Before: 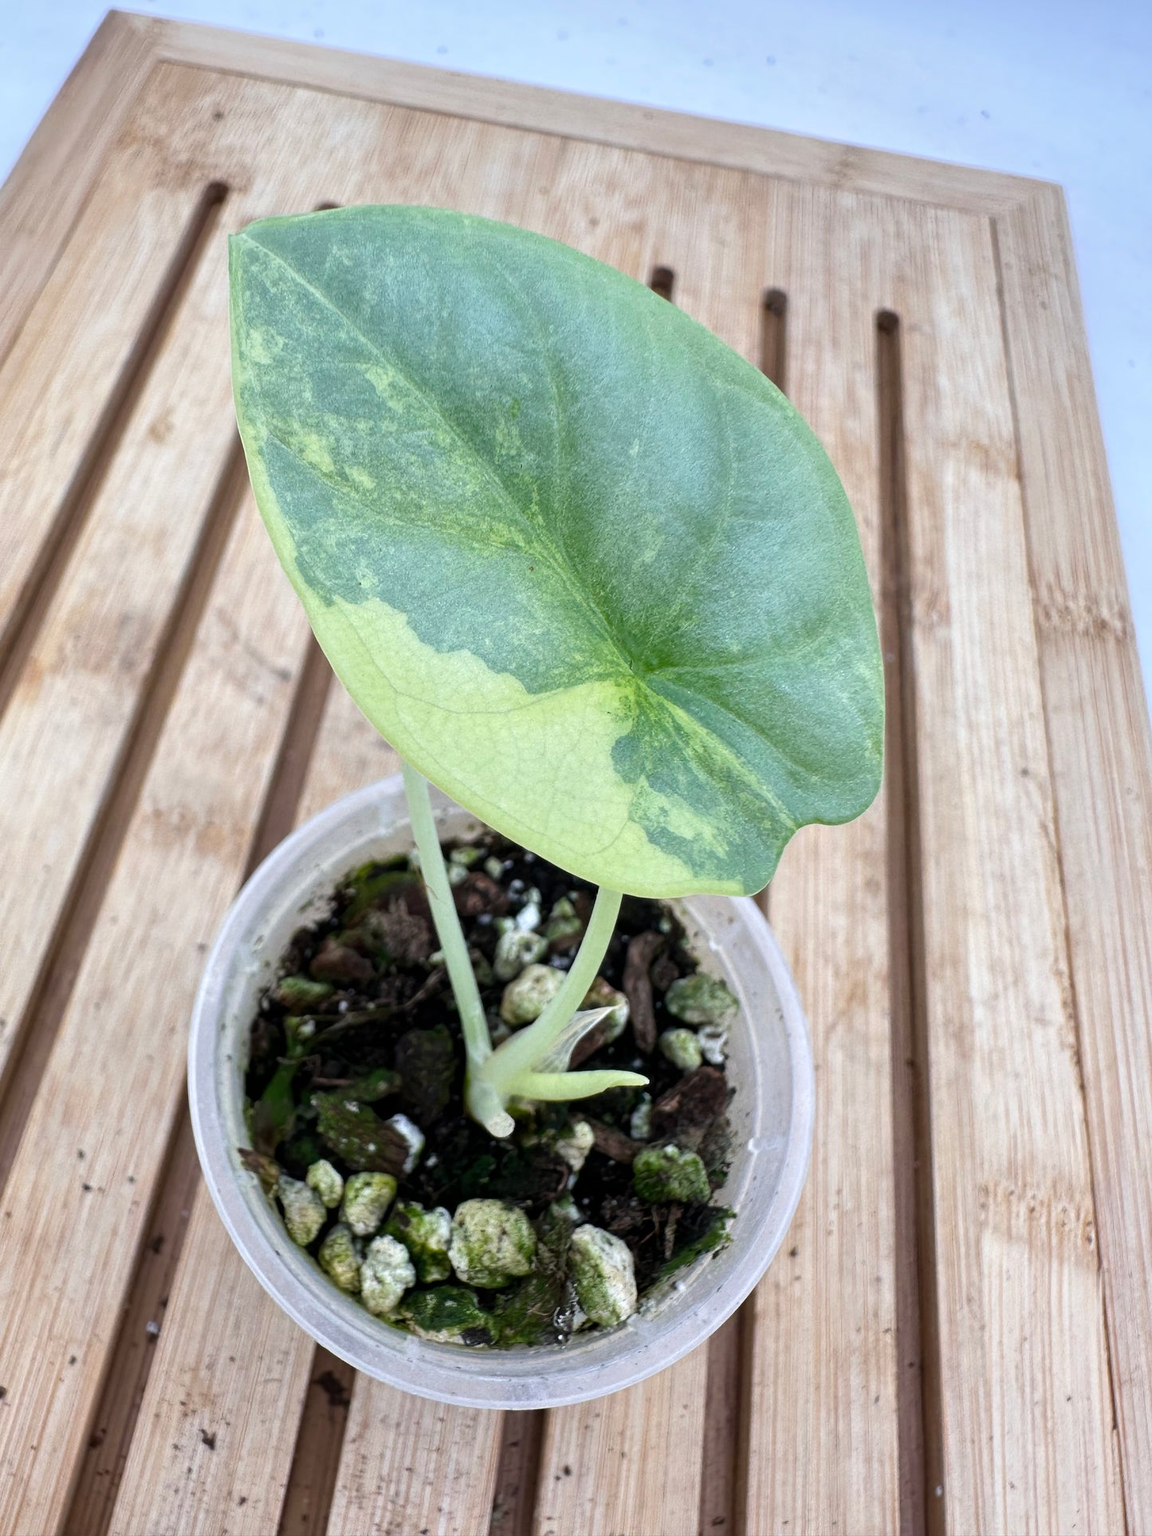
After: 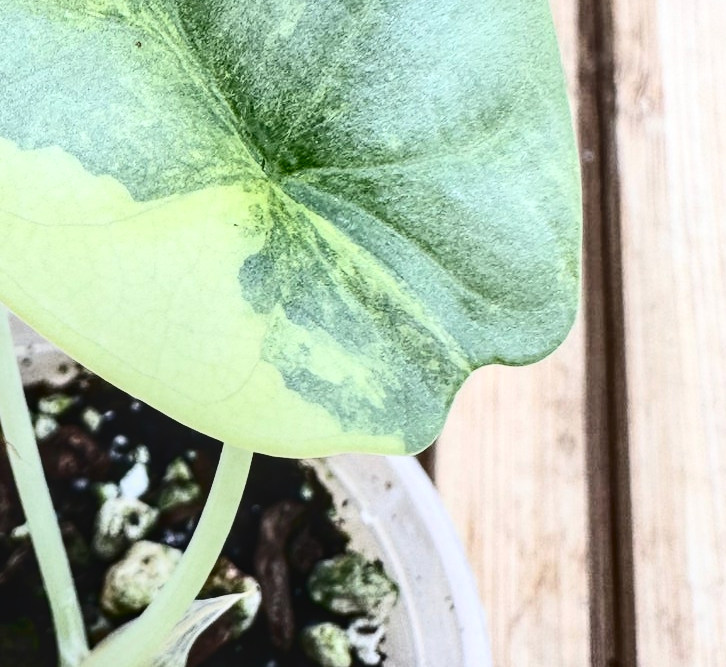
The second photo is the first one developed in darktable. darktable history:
crop: left 36.607%, top 34.735%, right 13.146%, bottom 30.611%
local contrast: on, module defaults
contrast brightness saturation: contrast 0.5, saturation -0.1
